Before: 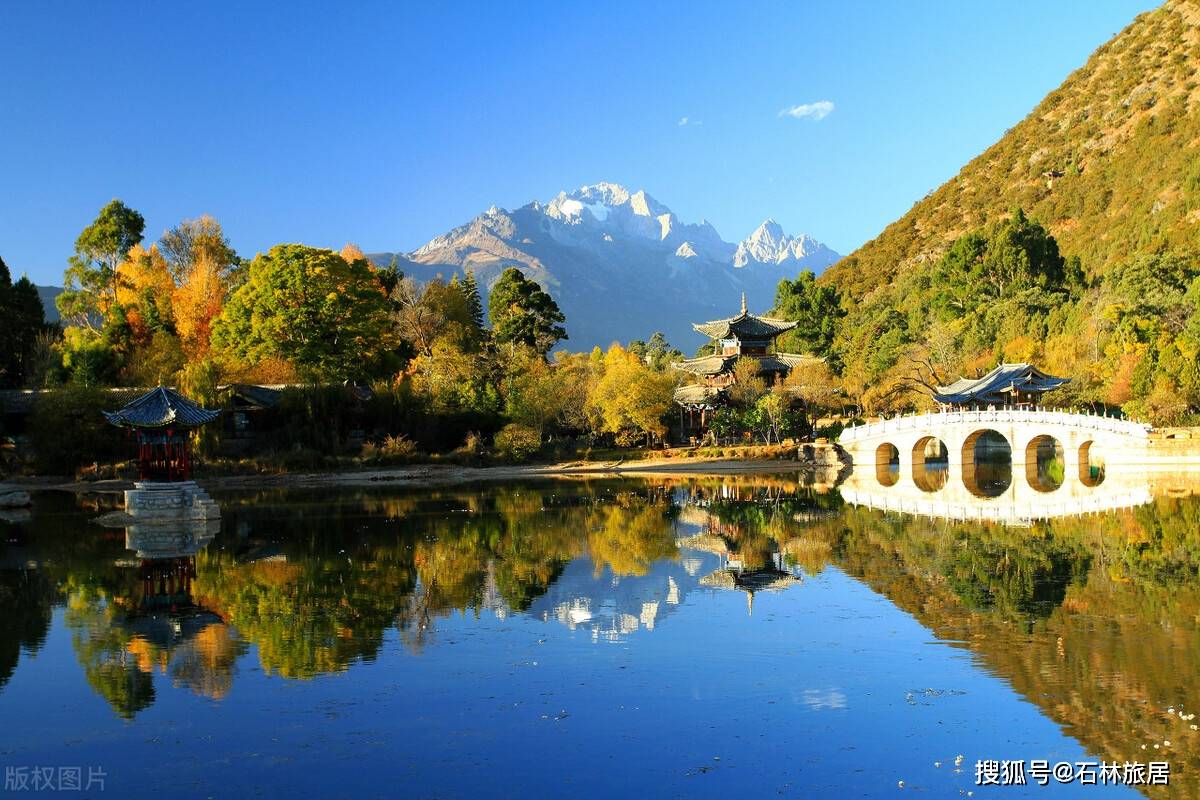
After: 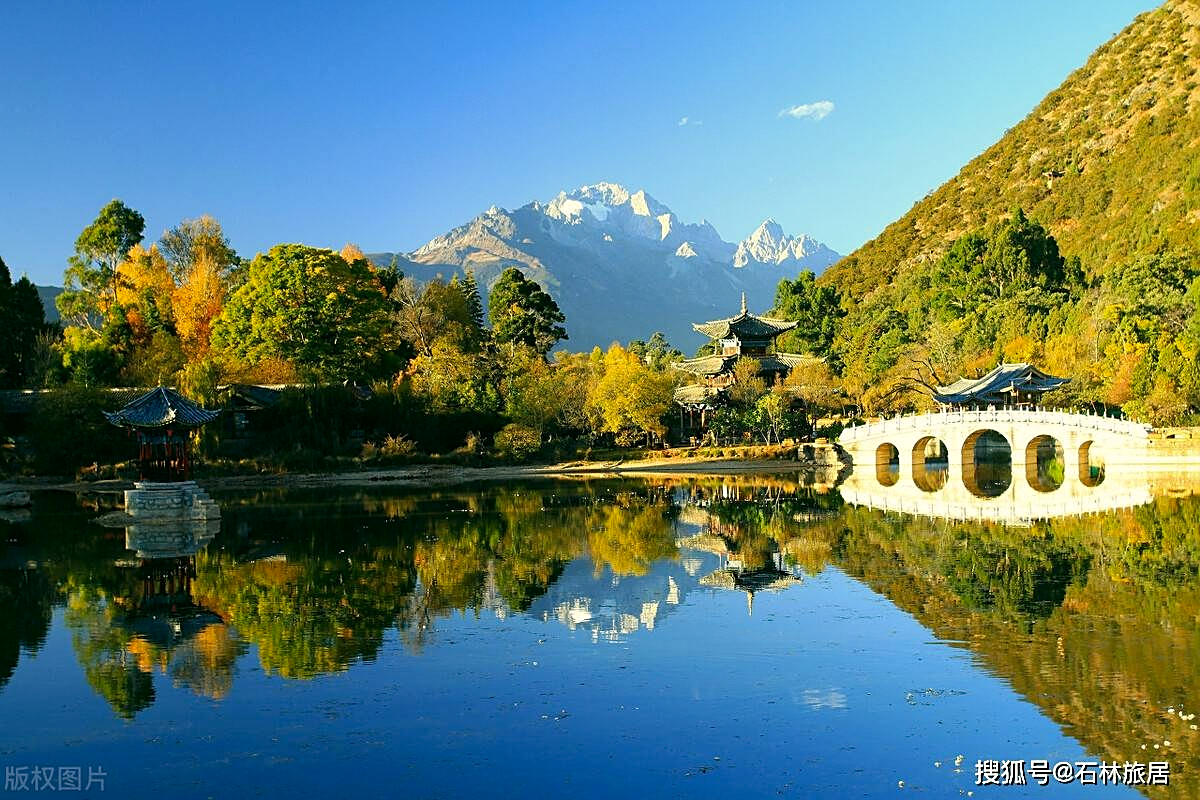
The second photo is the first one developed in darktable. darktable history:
color correction: highlights a* -0.484, highlights b* 9.43, shadows a* -8.97, shadows b* 0.795
sharpen: on, module defaults
